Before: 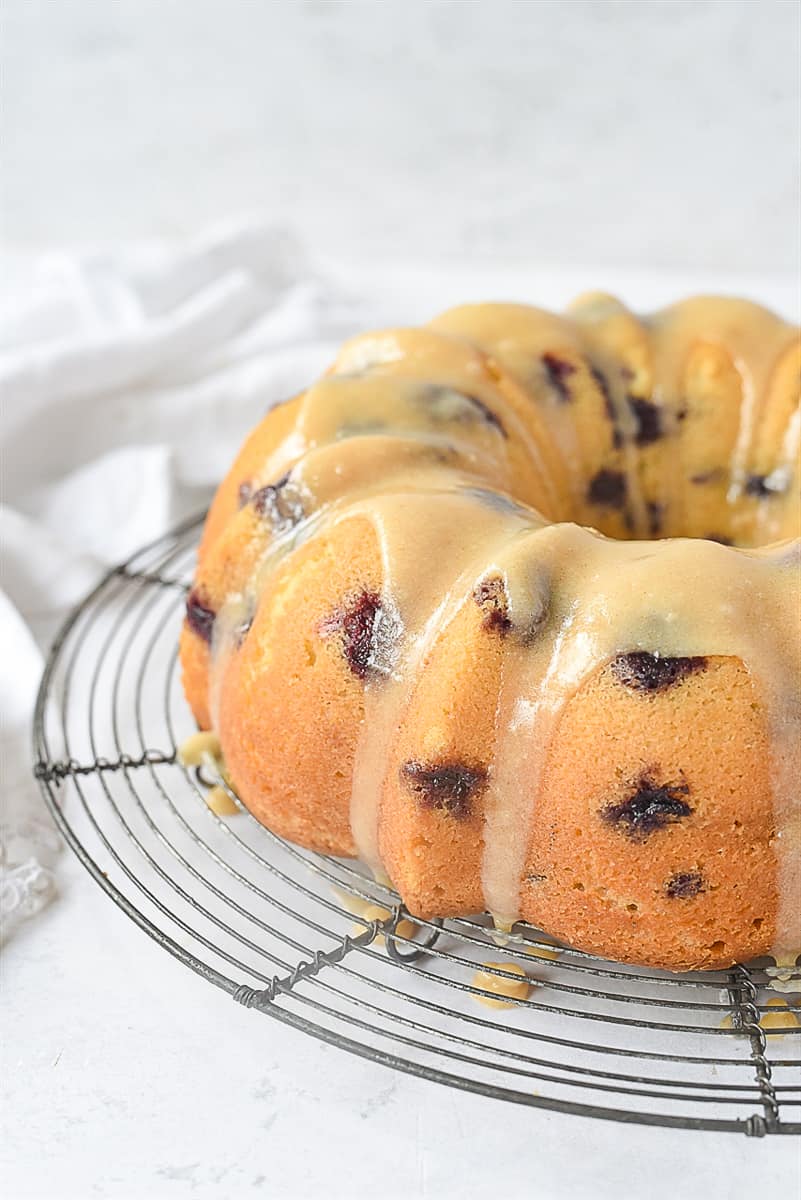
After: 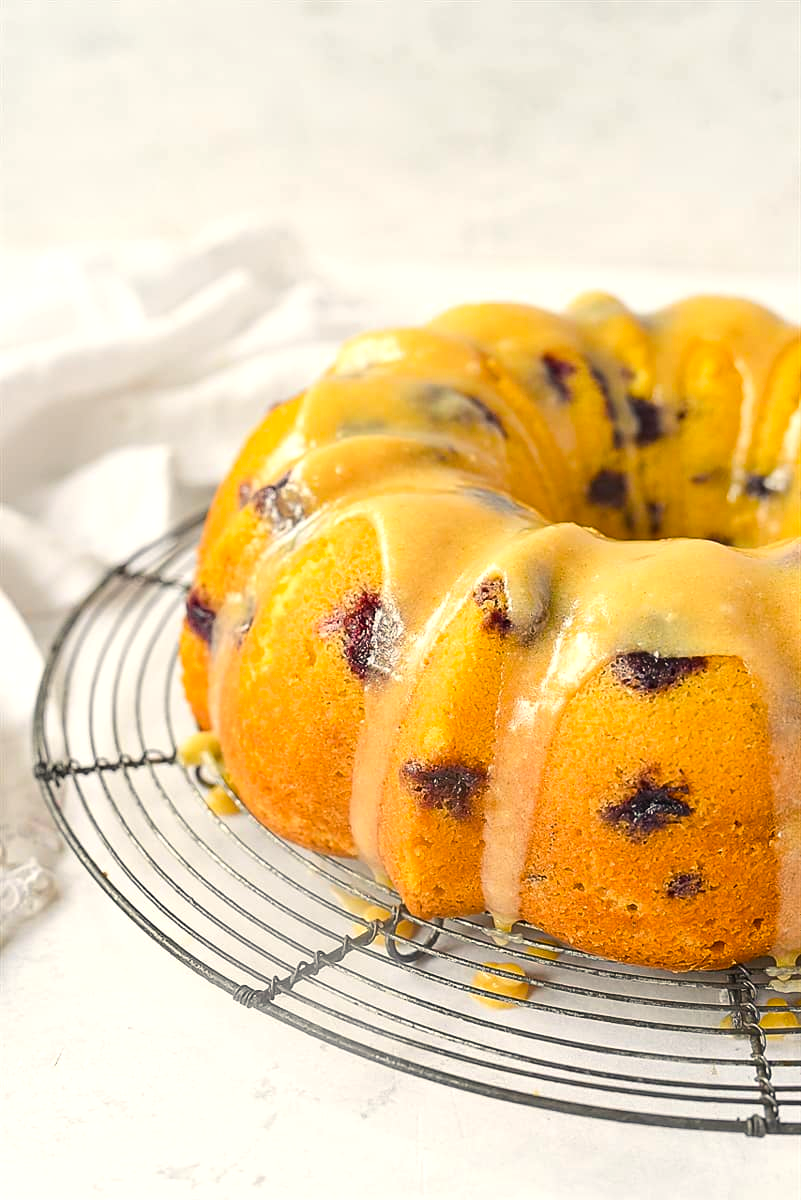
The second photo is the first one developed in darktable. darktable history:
color balance rgb: highlights gain › chroma 2.995%, highlights gain › hue 76.23°, perceptual saturation grading › global saturation 25.078%, global vibrance 30.495%, contrast 9.753%
